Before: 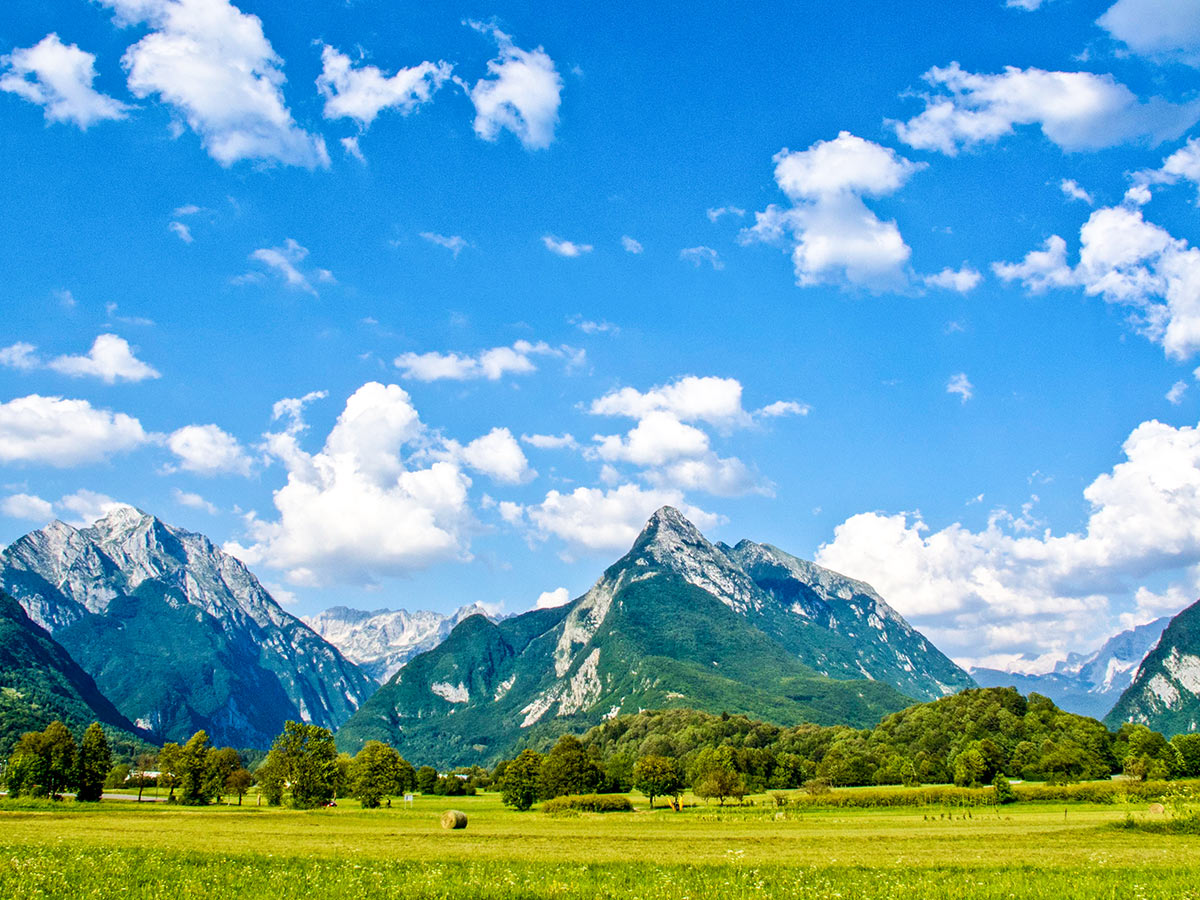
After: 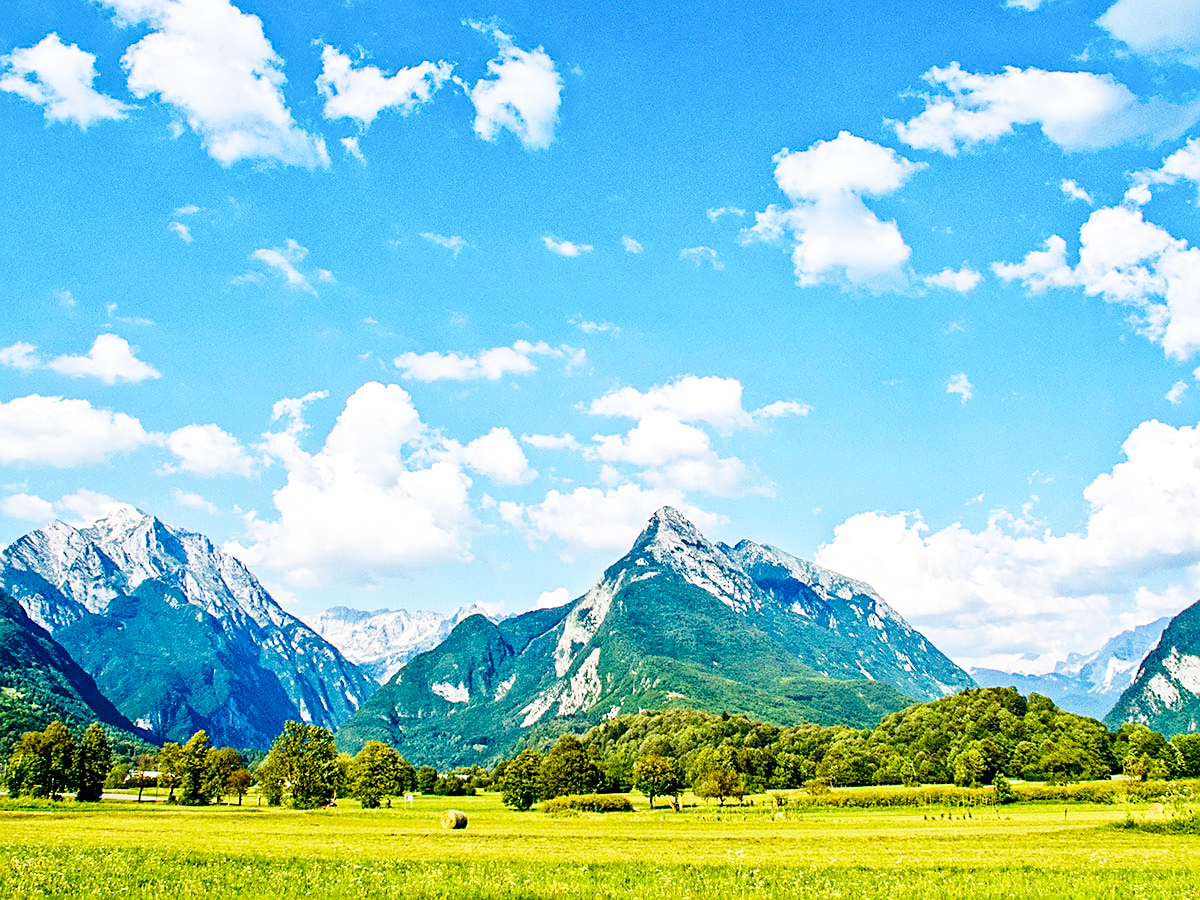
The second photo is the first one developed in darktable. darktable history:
base curve: curves: ch0 [(0, 0) (0.028, 0.03) (0.121, 0.232) (0.46, 0.748) (0.859, 0.968) (1, 1)], preserve colors none
sharpen: on, module defaults
tone equalizer: on, module defaults
